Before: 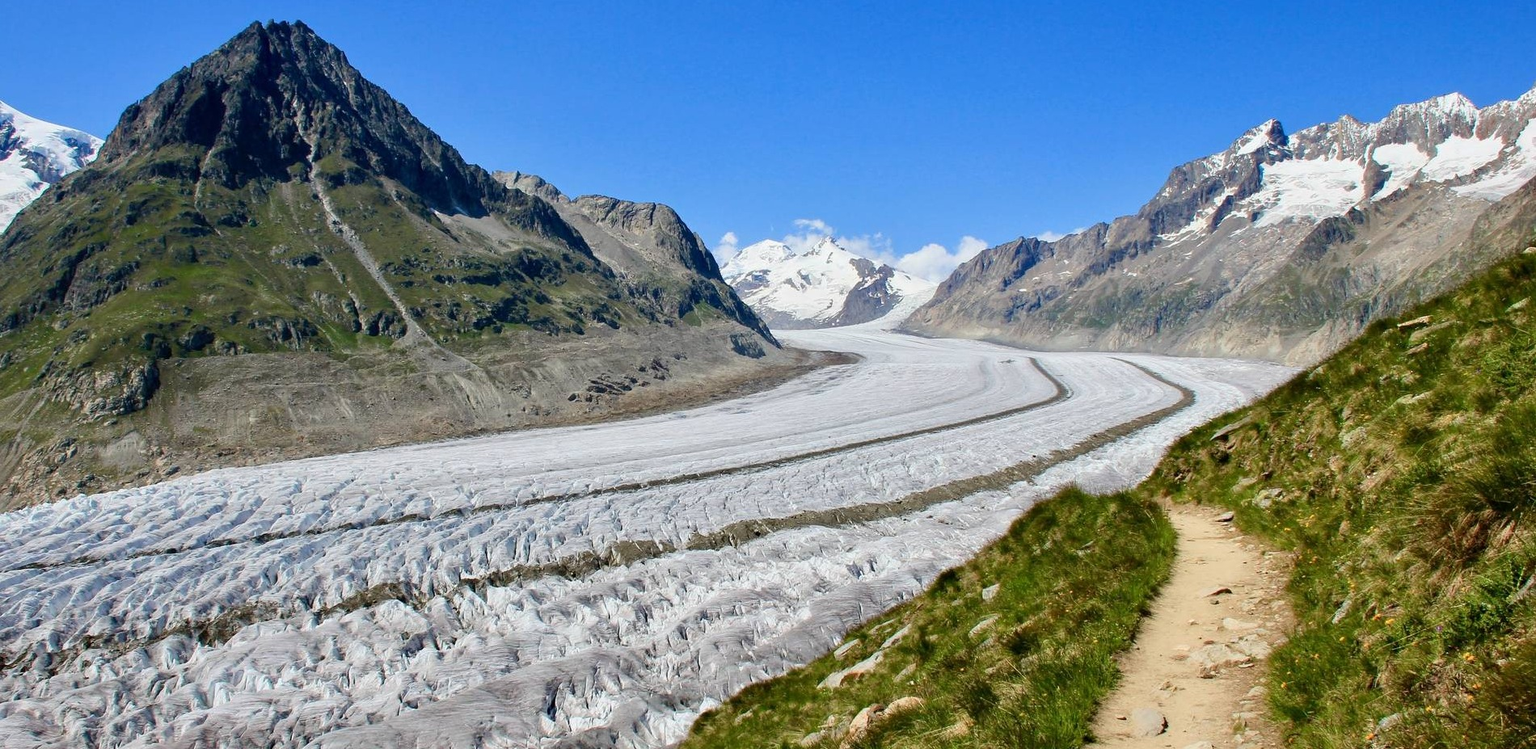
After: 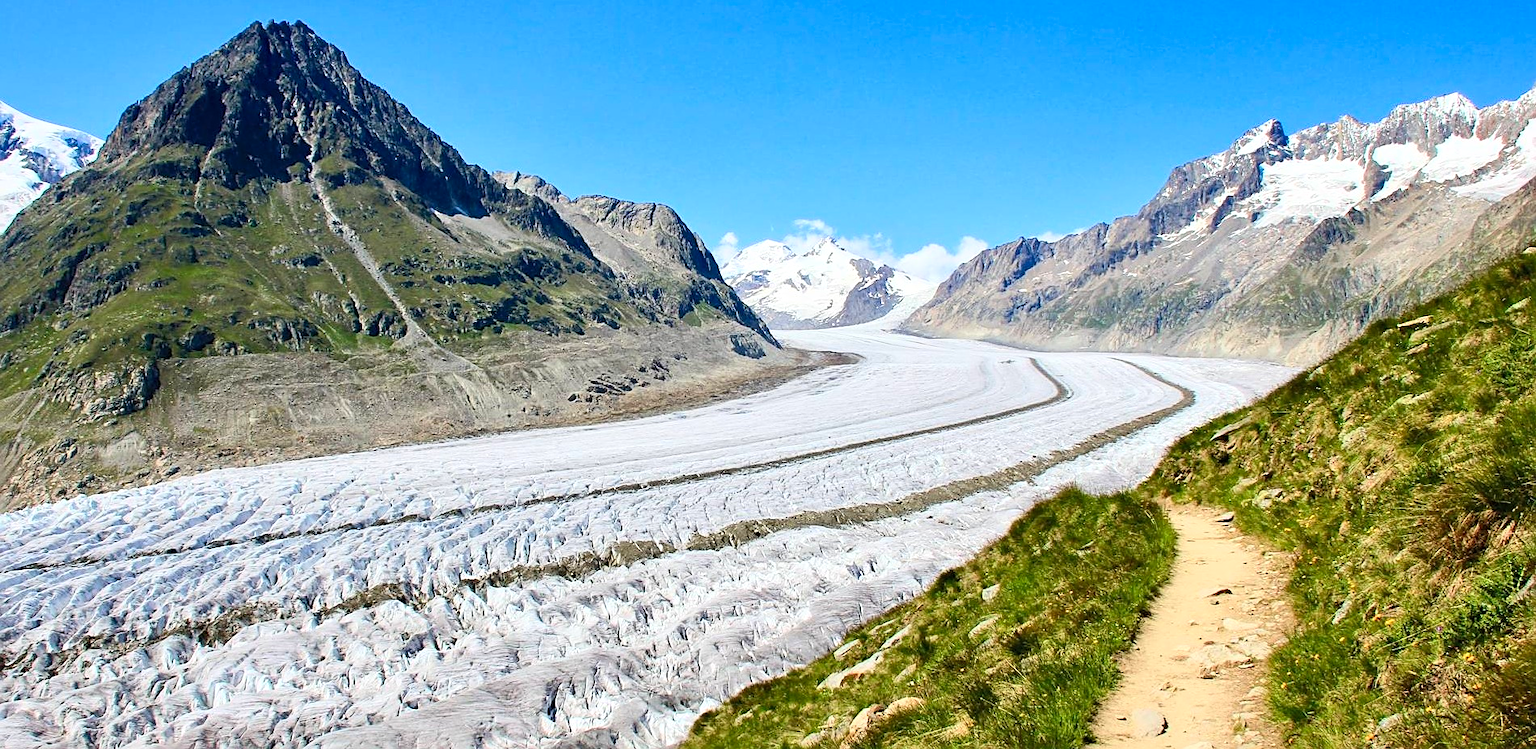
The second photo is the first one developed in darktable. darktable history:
sharpen: on, module defaults
contrast brightness saturation: contrast 0.196, brightness 0.165, saturation 0.227
exposure: exposure 0.207 EV, compensate highlight preservation false
